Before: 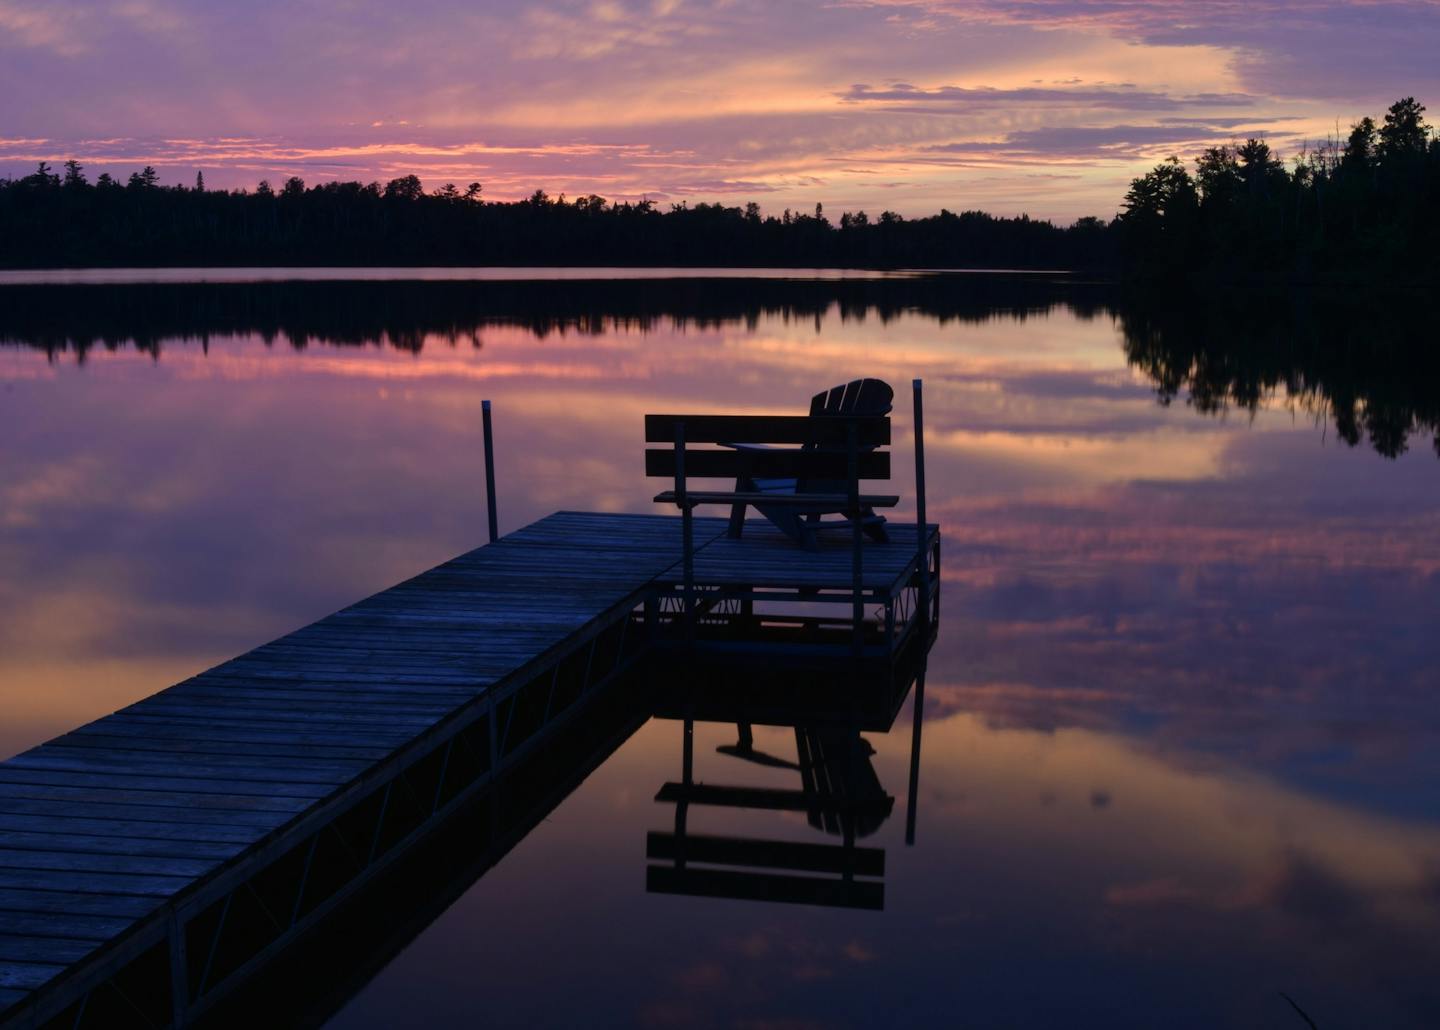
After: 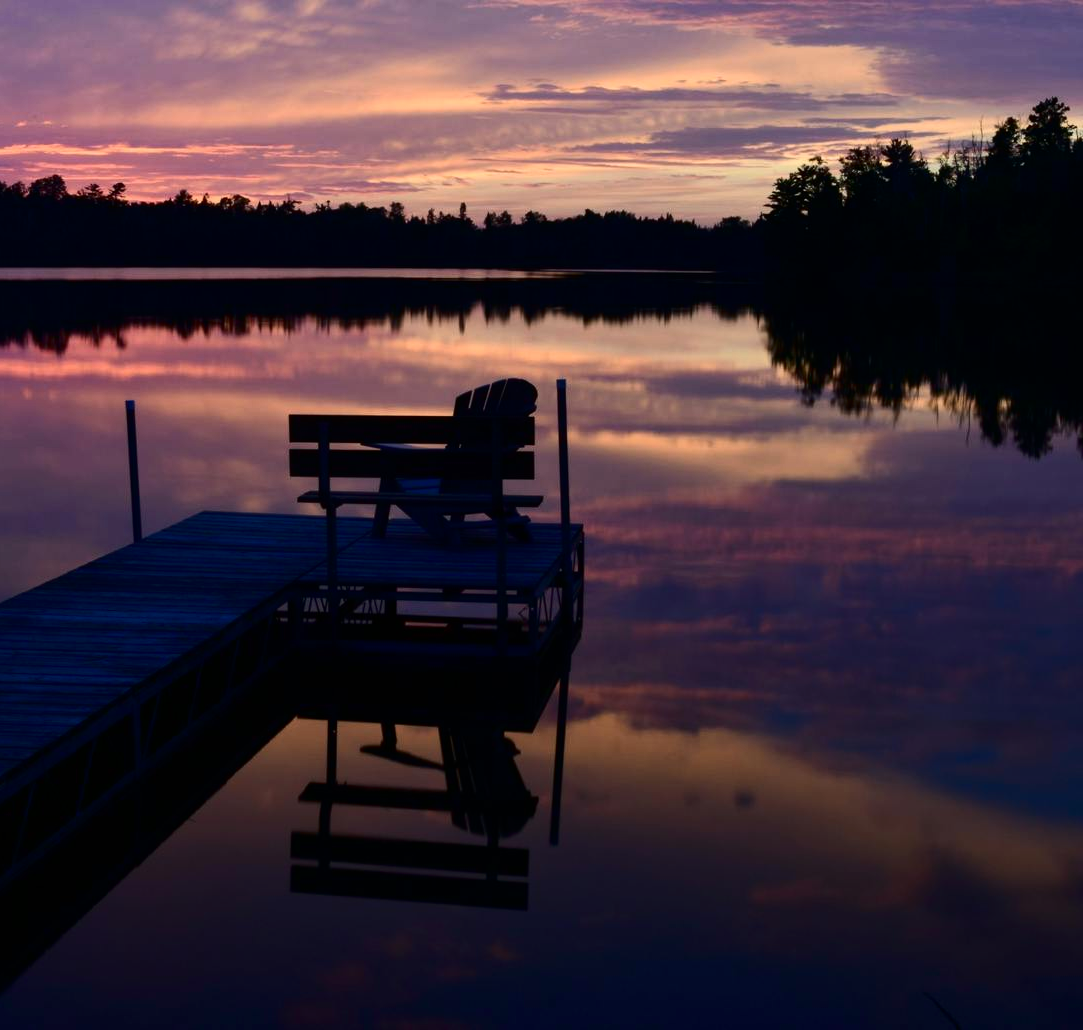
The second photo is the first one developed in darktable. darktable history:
crop and rotate: left 24.791%
contrast brightness saturation: contrast 0.199, brightness -0.1, saturation 0.1
